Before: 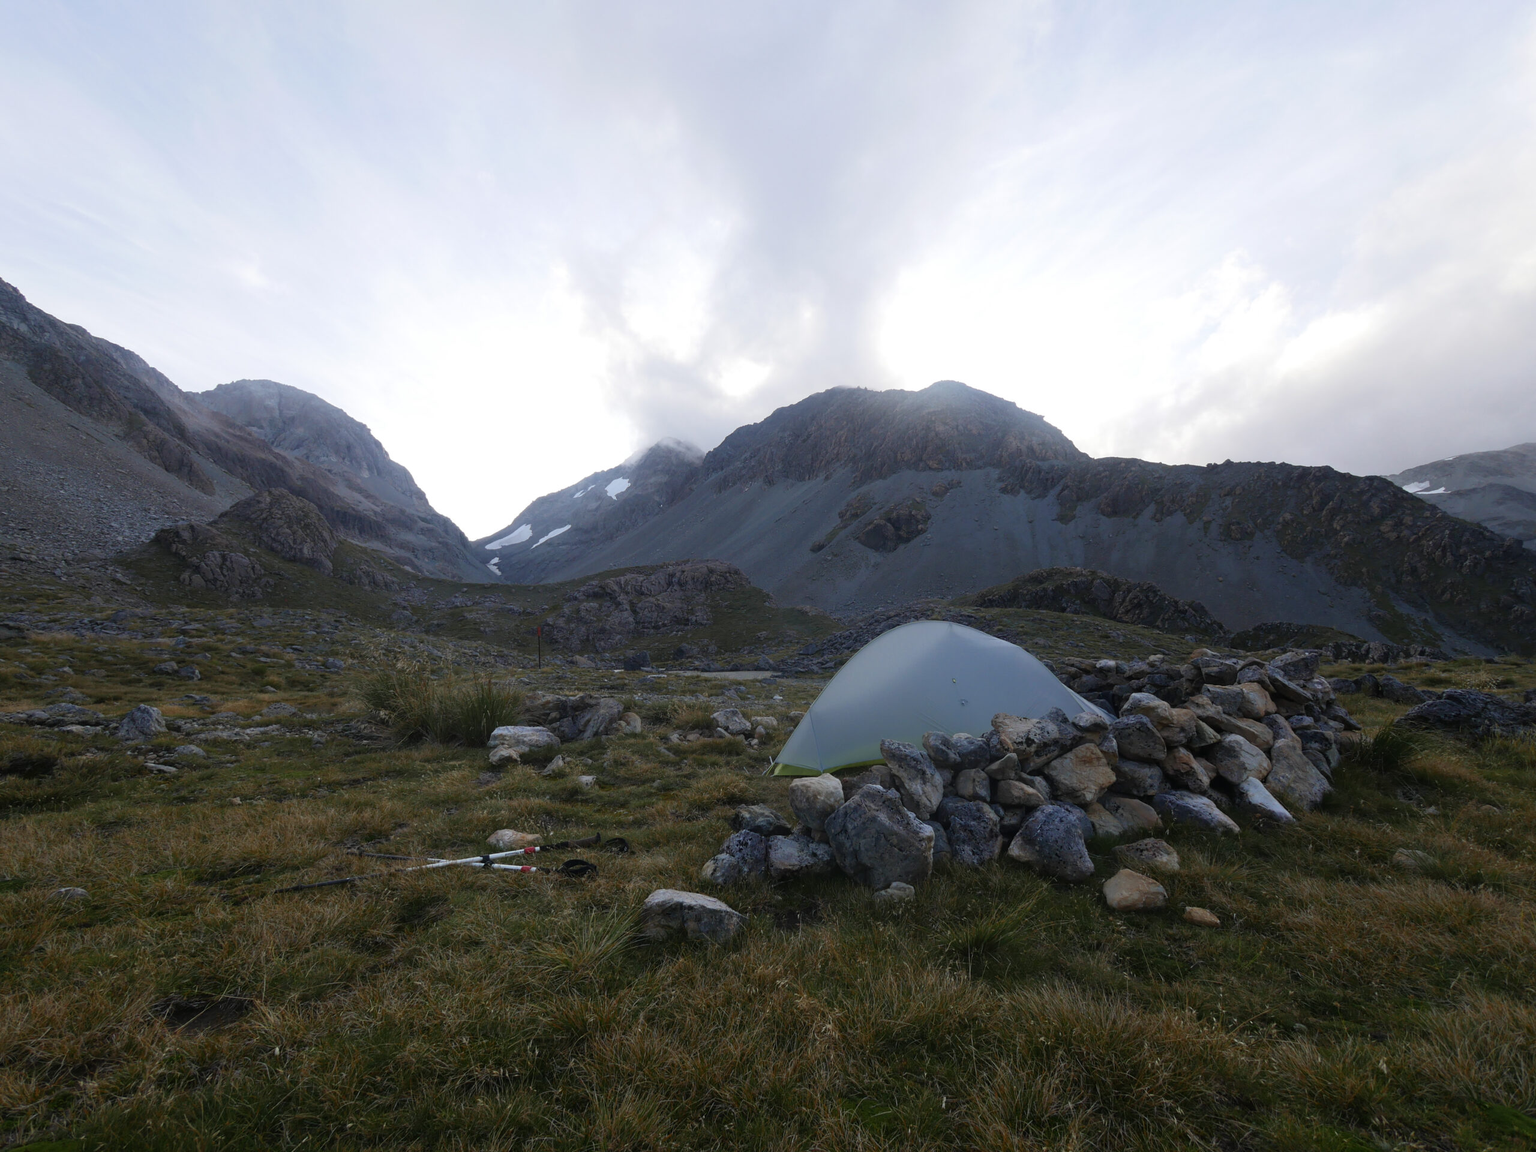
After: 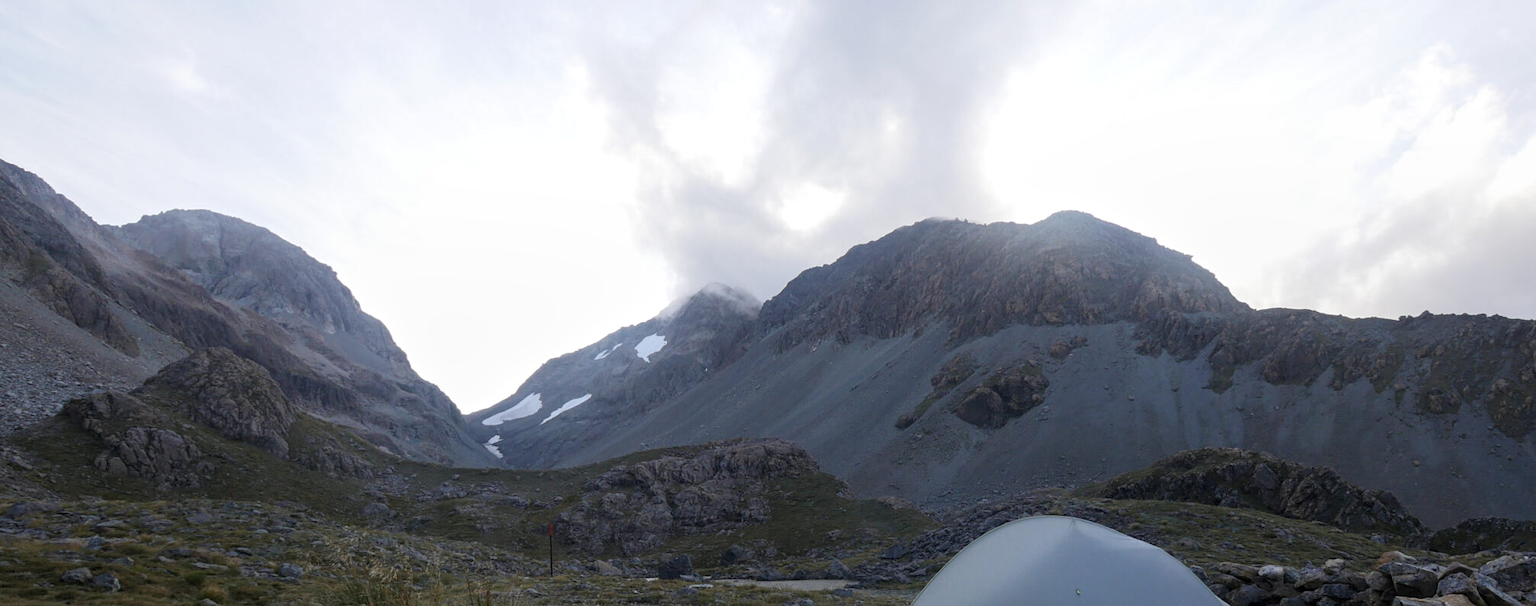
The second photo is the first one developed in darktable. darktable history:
crop: left 6.881%, top 18.683%, right 14.369%, bottom 39.85%
exposure: compensate highlight preservation false
local contrast: on, module defaults
